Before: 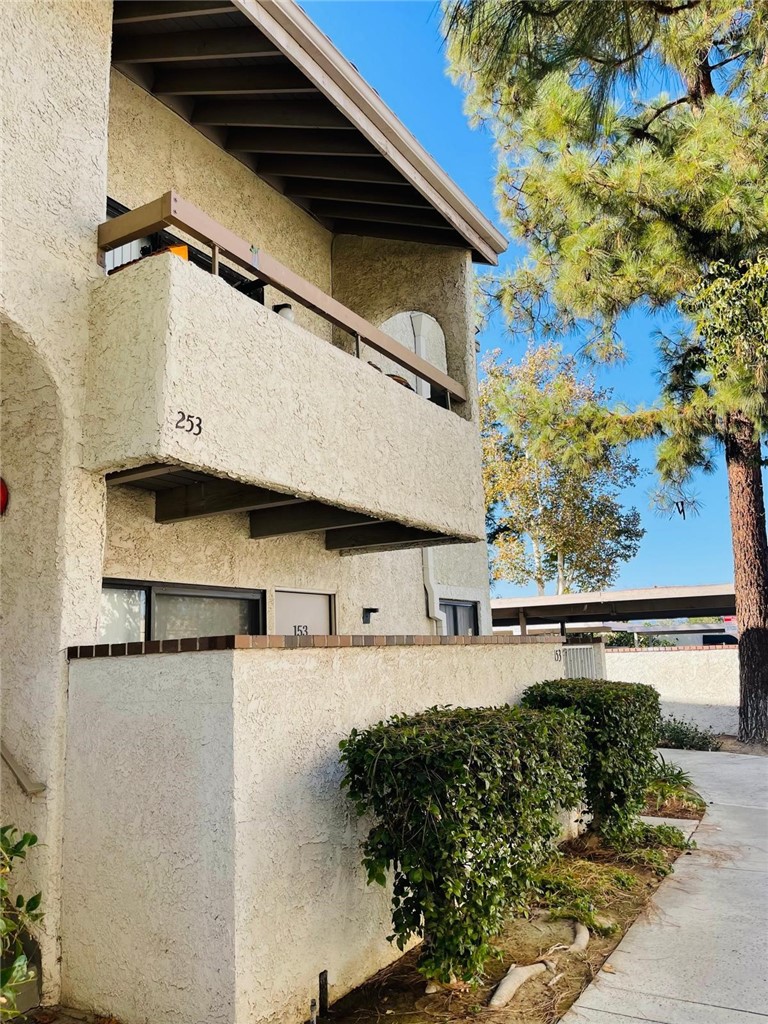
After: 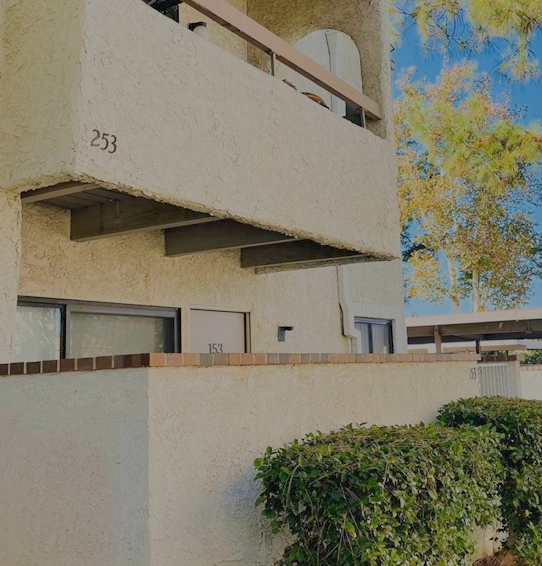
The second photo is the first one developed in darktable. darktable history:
crop: left 11.123%, top 27.61%, right 18.3%, bottom 17.034%
filmic rgb: black relative exposure -14 EV, white relative exposure 8 EV, threshold 3 EV, hardness 3.74, latitude 50%, contrast 0.5, color science v5 (2021), contrast in shadows safe, contrast in highlights safe, enable highlight reconstruction true
